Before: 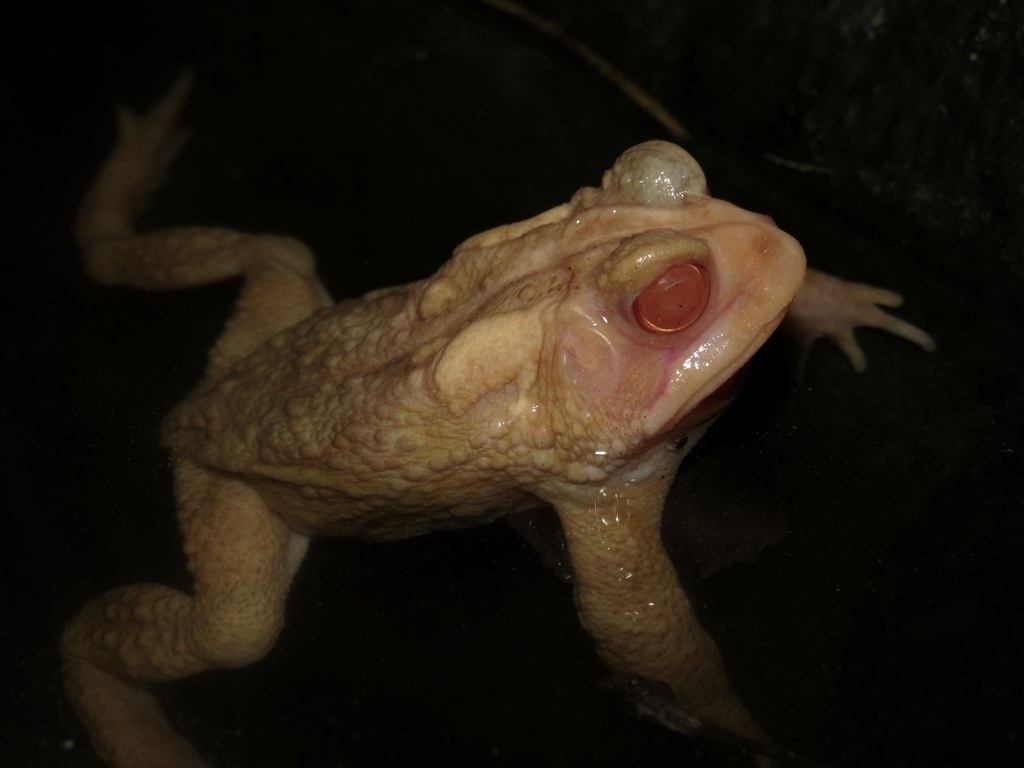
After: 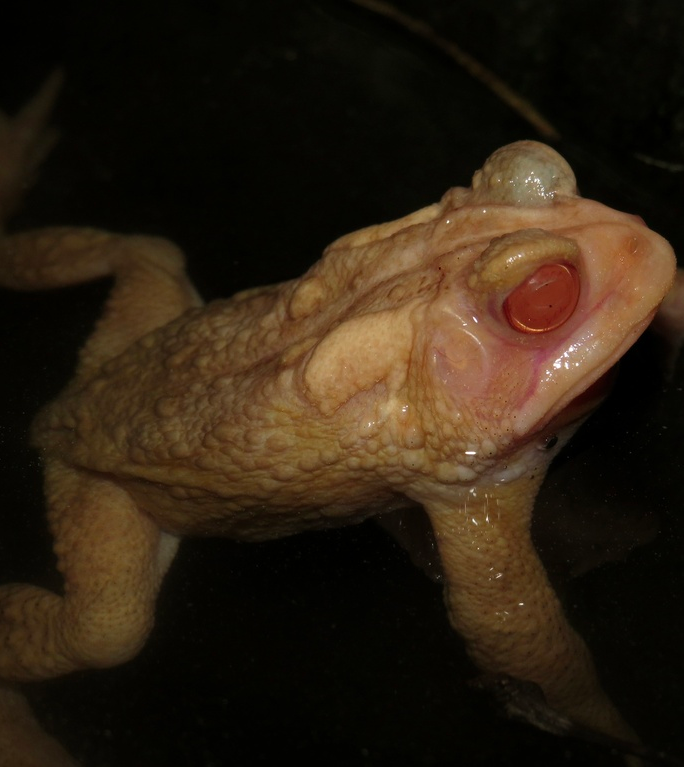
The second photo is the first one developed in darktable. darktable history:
crop and rotate: left 12.705%, right 20.429%
